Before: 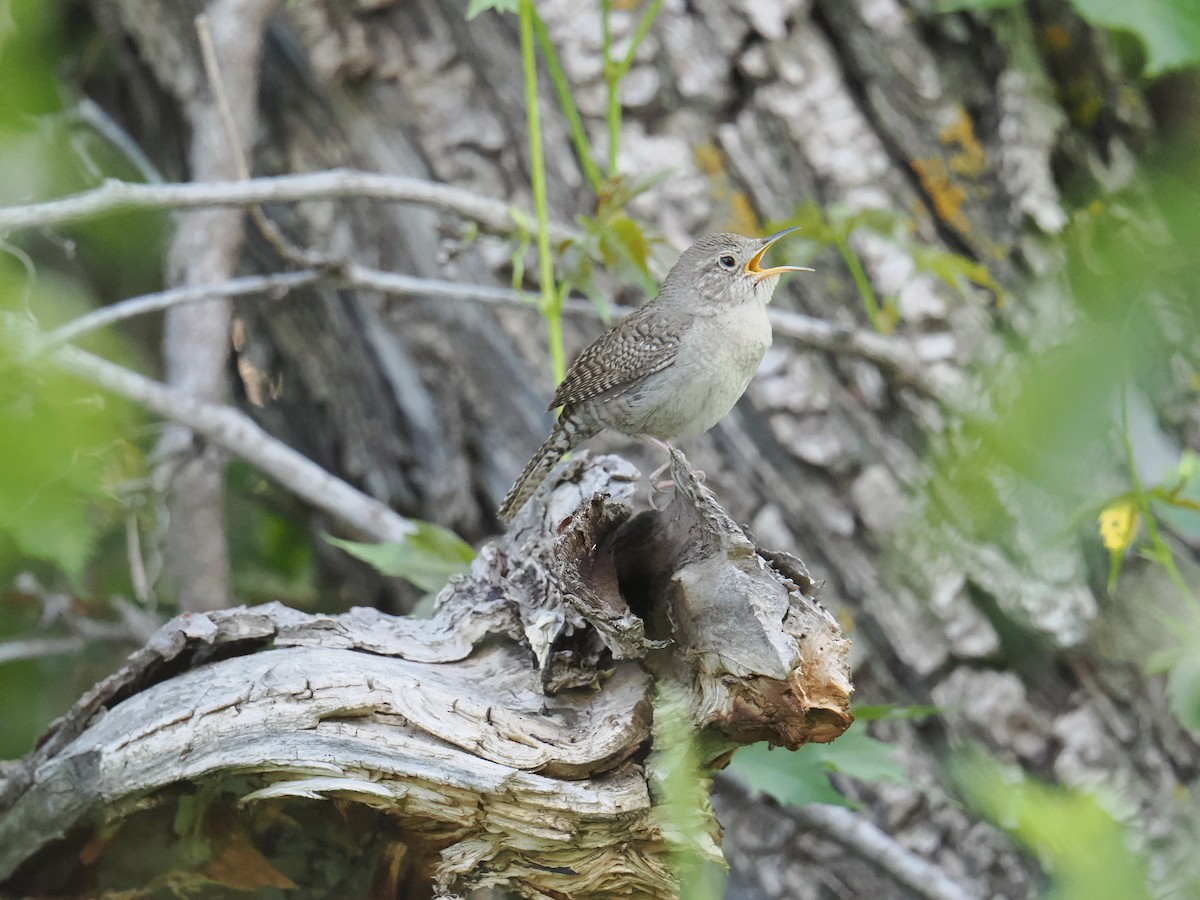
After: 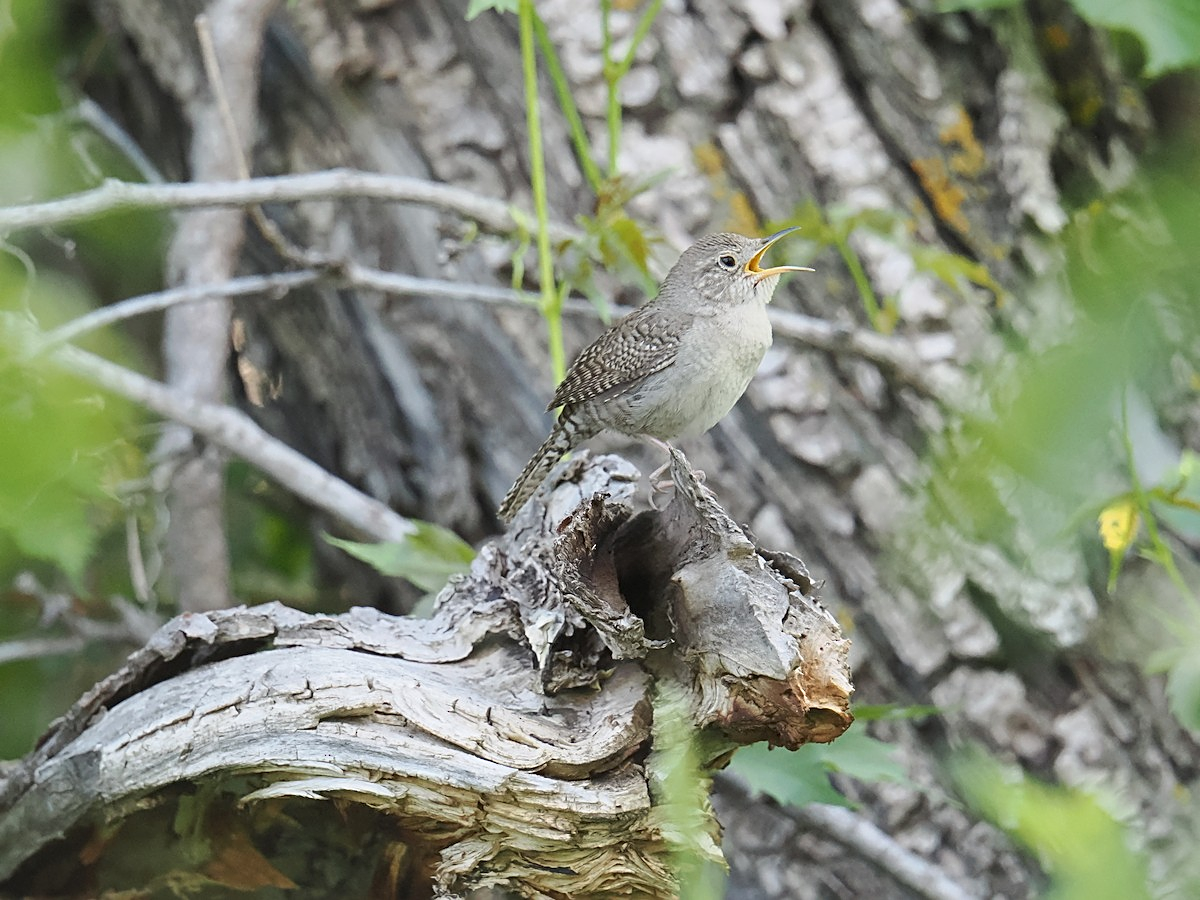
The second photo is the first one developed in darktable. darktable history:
sharpen: on, module defaults
contrast brightness saturation: contrast 0.095, brightness 0.018, saturation 0.015
